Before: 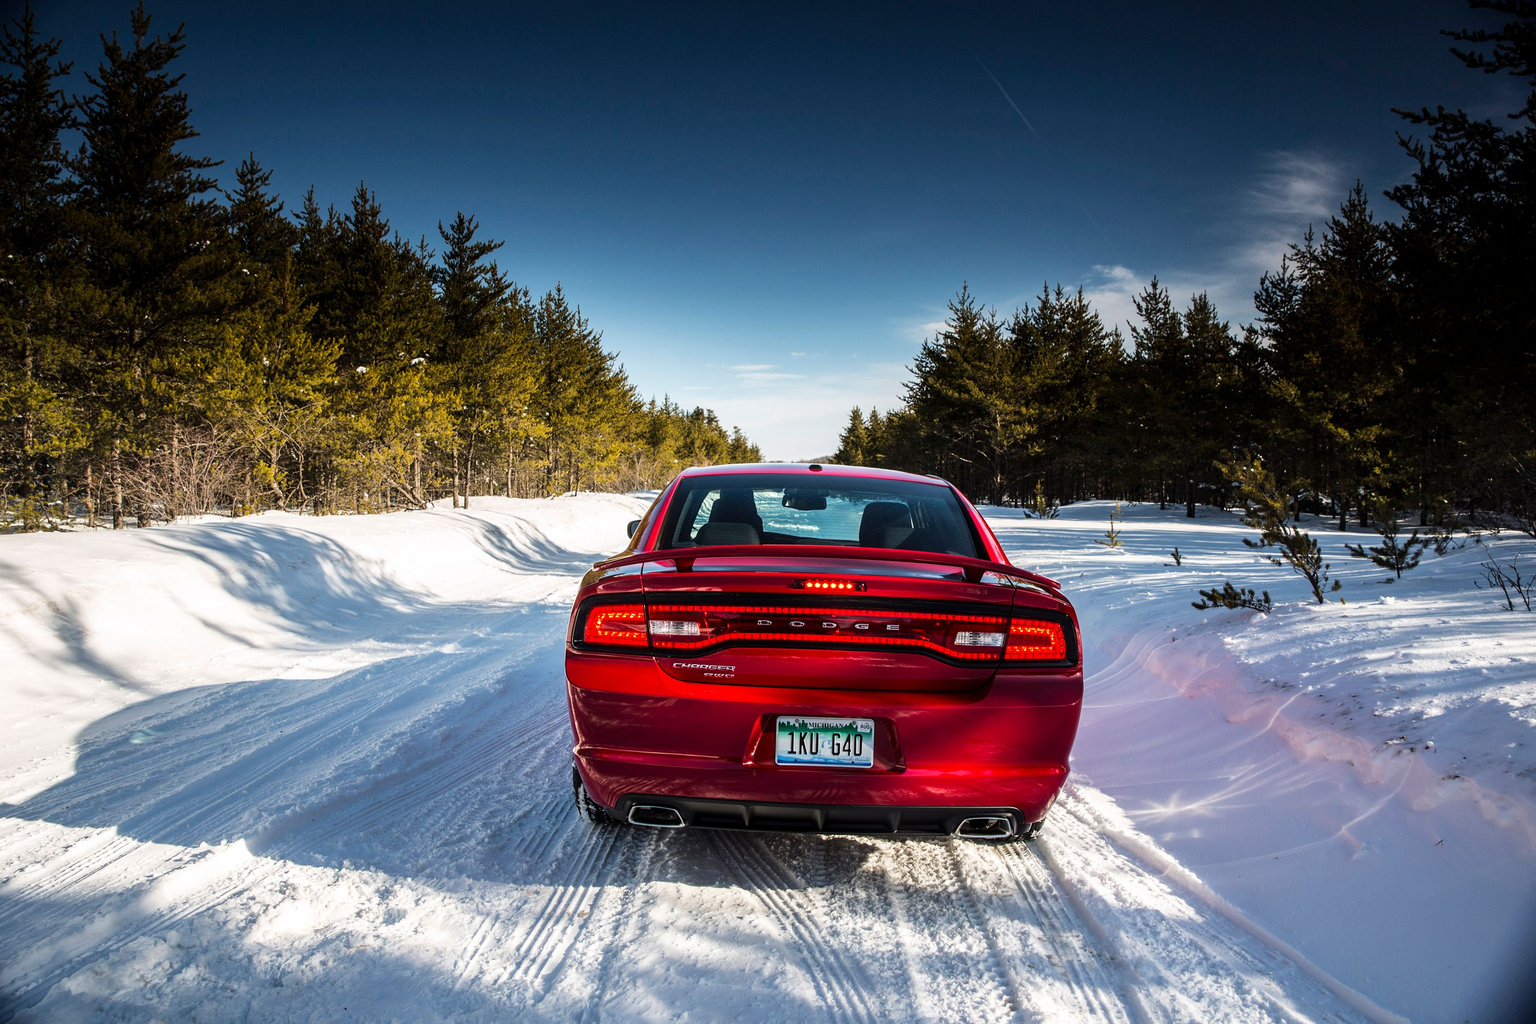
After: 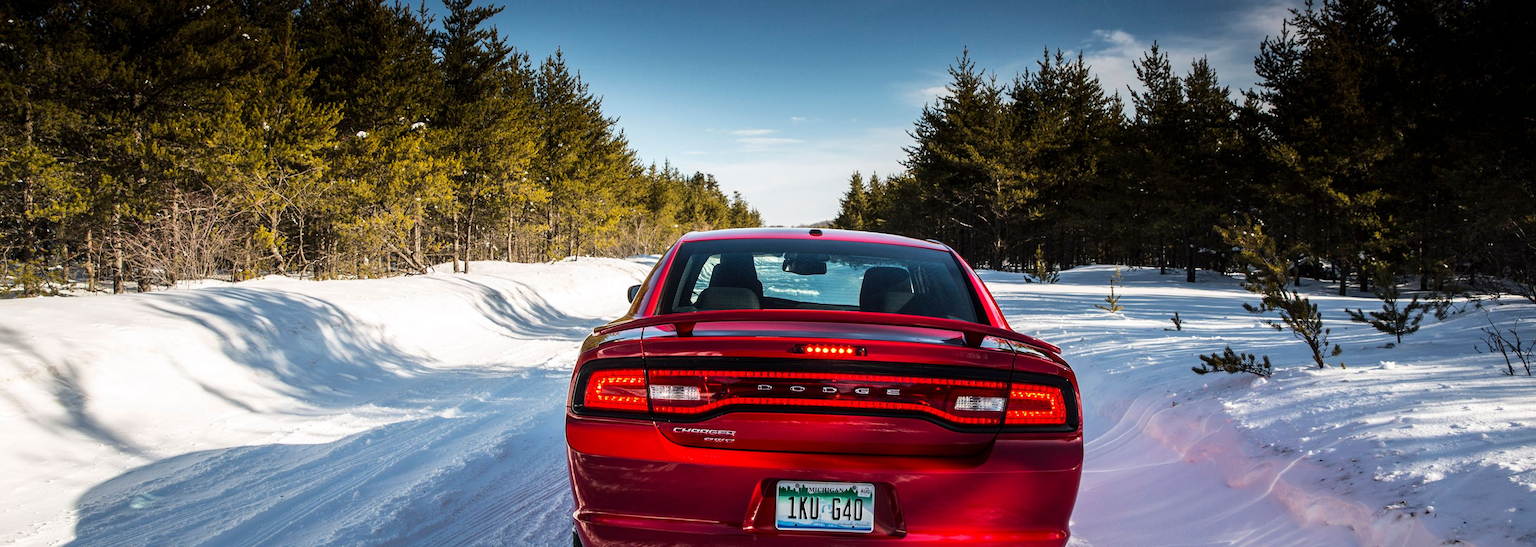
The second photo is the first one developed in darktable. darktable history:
crop and rotate: top 23.043%, bottom 23.437%
white balance: emerald 1
